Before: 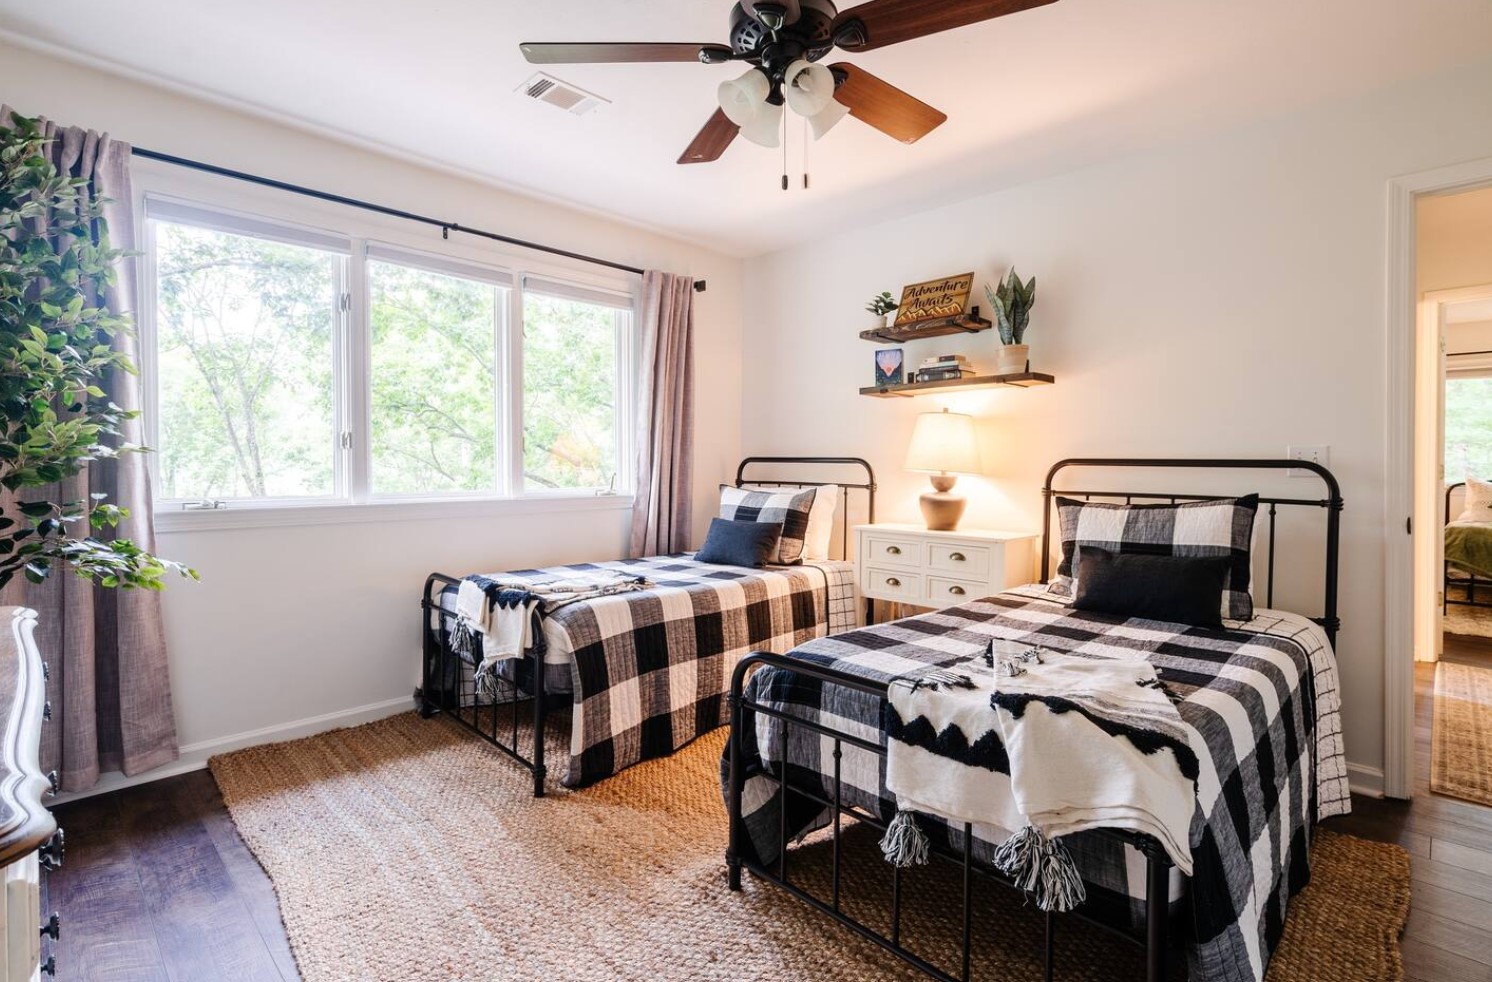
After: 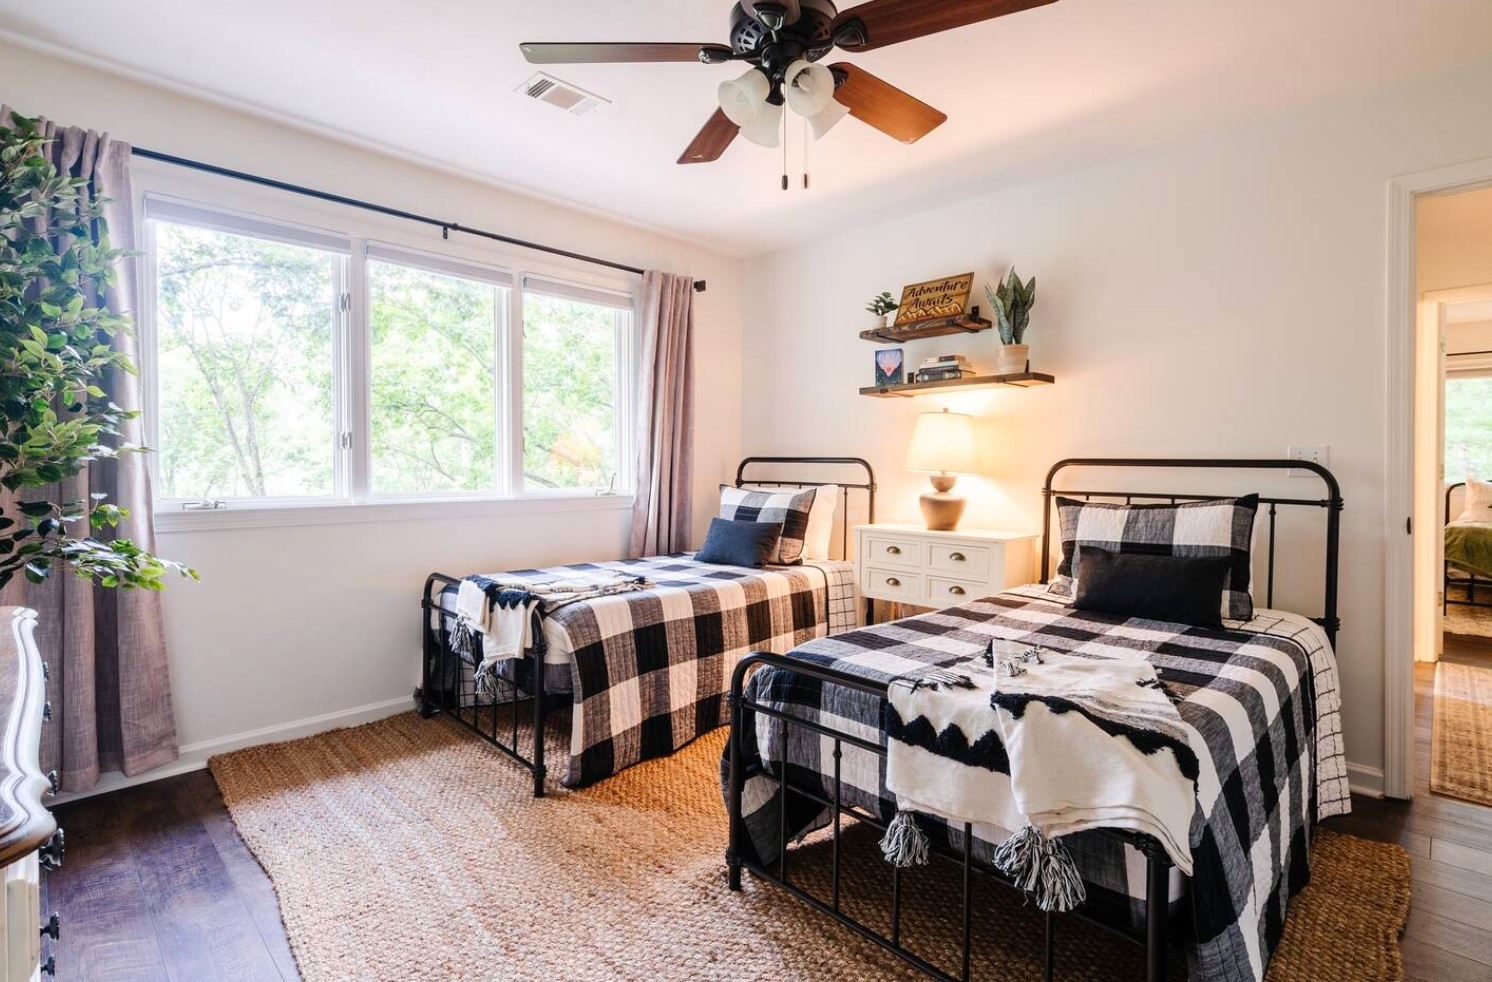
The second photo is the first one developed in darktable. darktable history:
shadows and highlights: shadows 25, highlights -25
contrast brightness saturation: contrast 0.1, brightness 0.03, saturation 0.09
